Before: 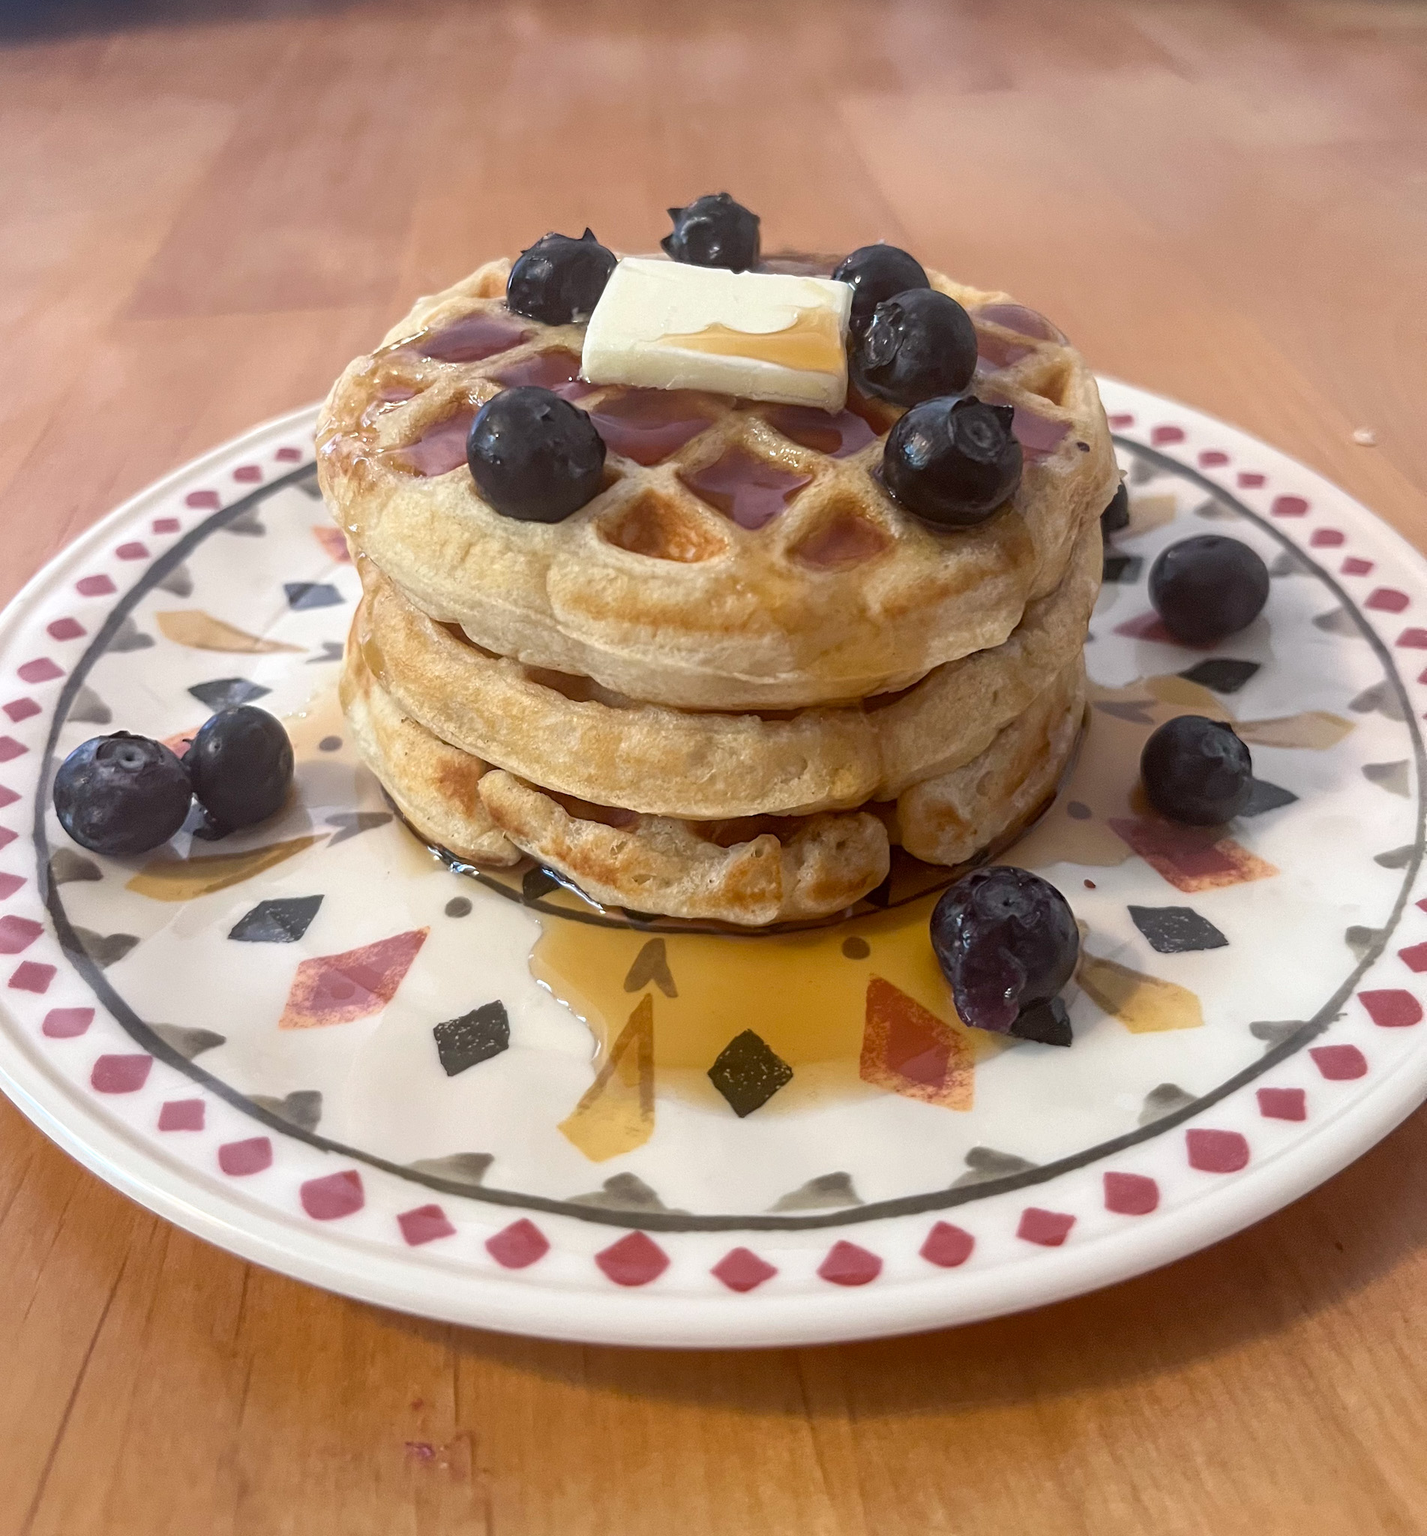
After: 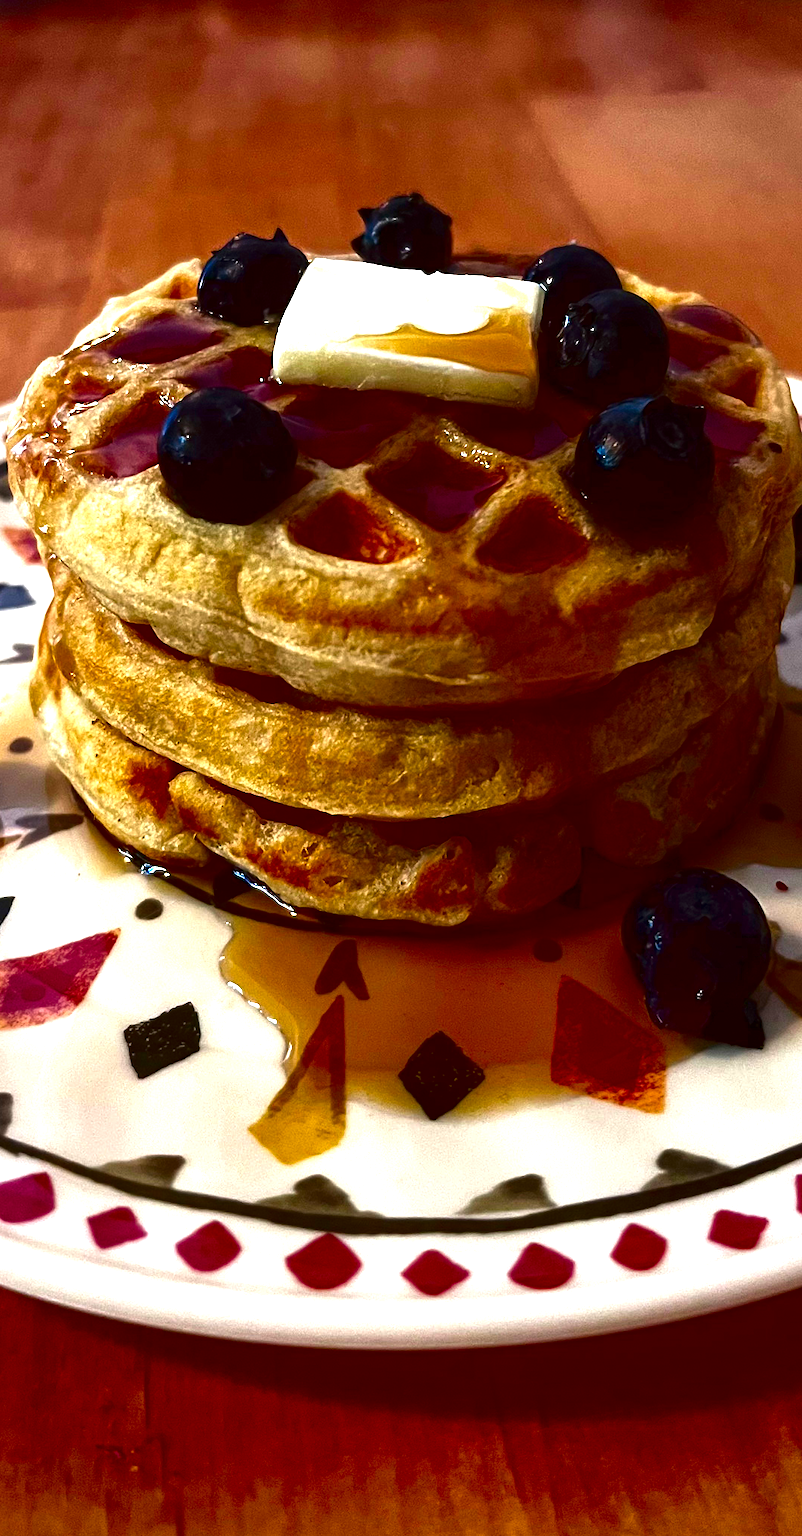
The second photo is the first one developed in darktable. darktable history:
crop: left 21.754%, right 22.109%, bottom 0.014%
exposure: black level correction 0, exposure 0.499 EV, compensate highlight preservation false
local contrast: mode bilateral grid, contrast 20, coarseness 50, detail 119%, midtone range 0.2
contrast brightness saturation: brightness -0.989, saturation 0.997
